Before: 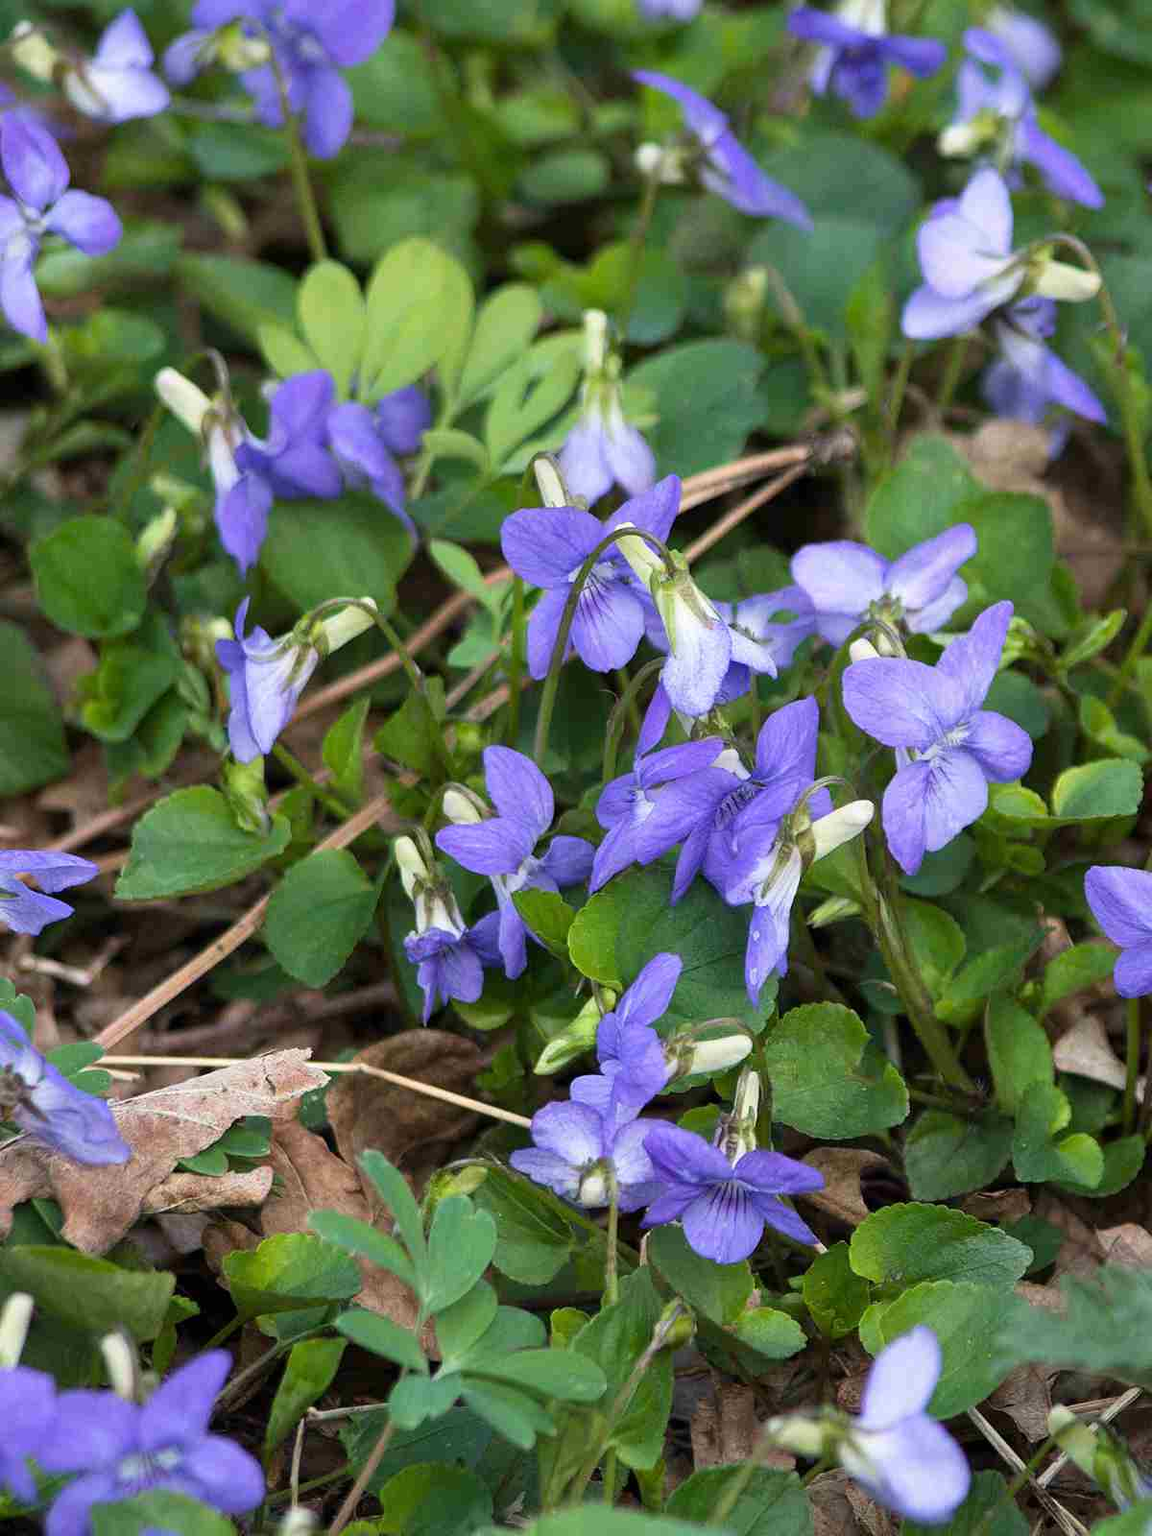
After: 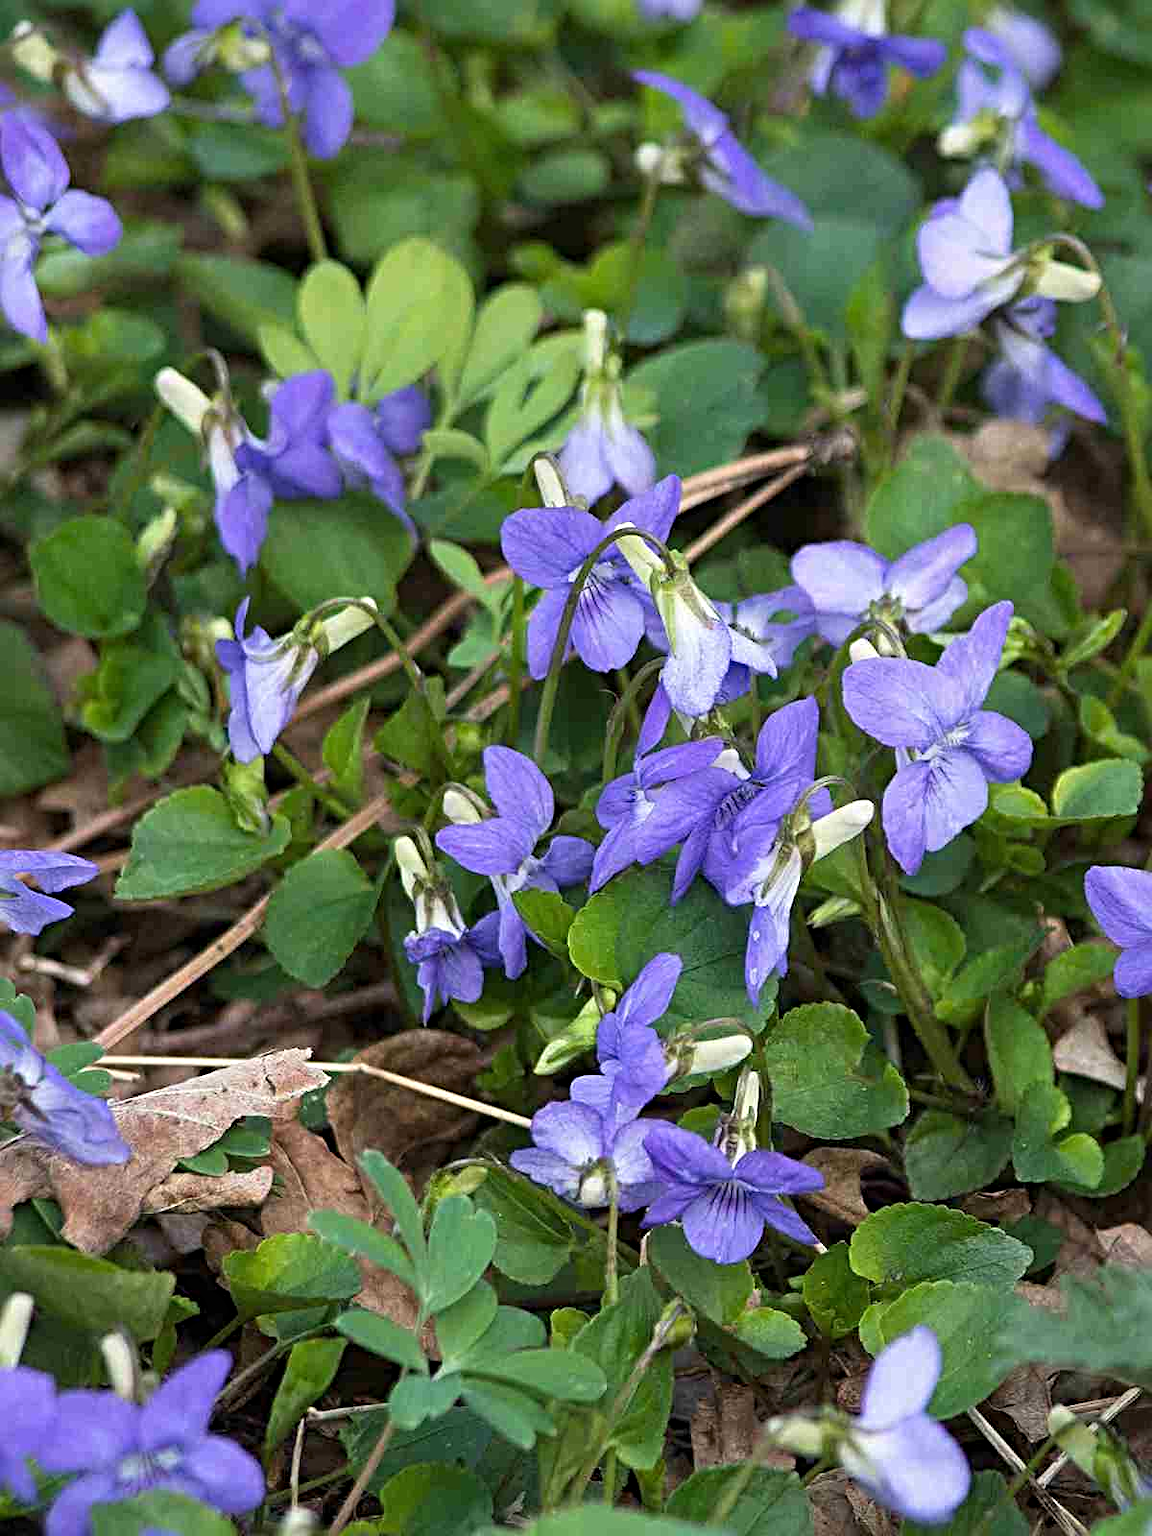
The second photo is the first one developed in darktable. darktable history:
sharpen: radius 4.917
